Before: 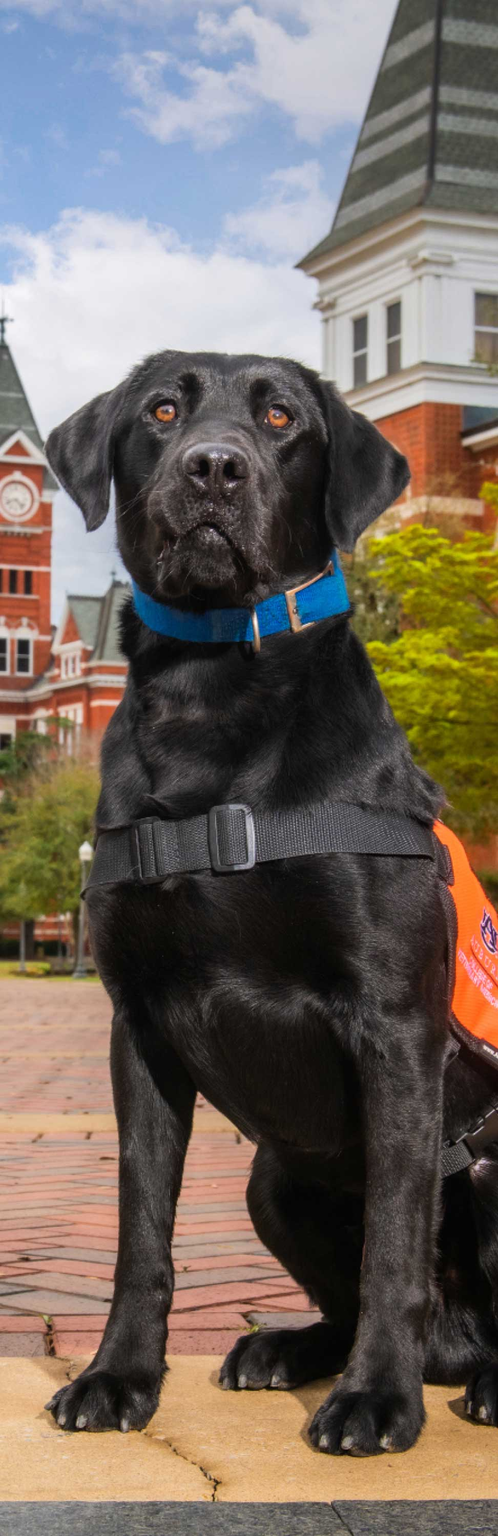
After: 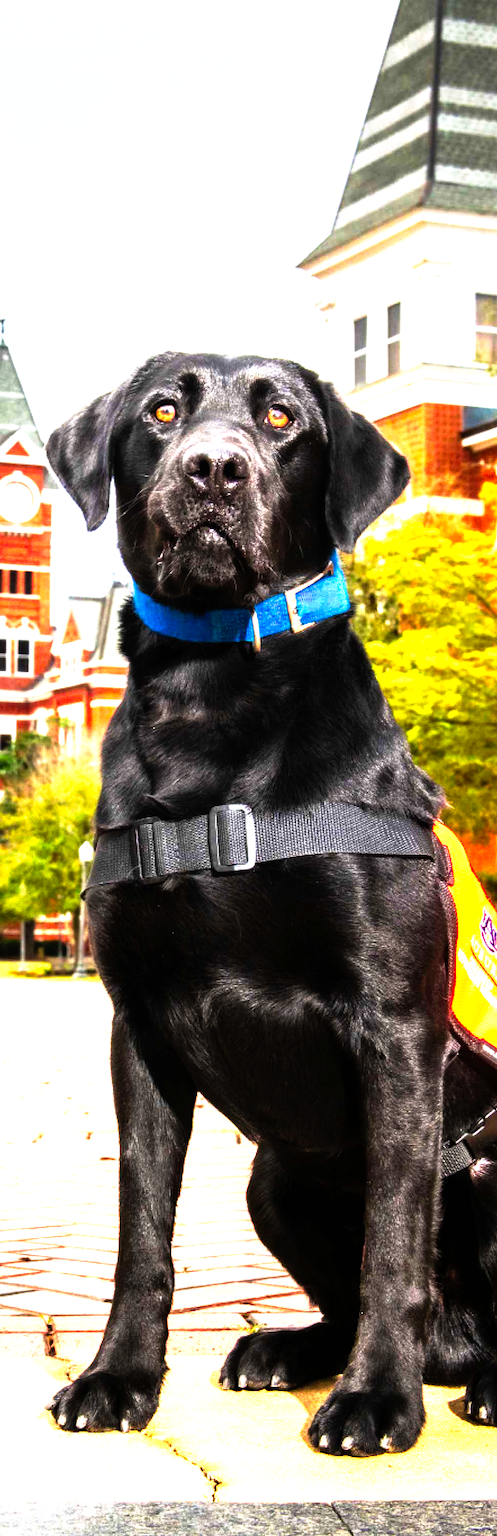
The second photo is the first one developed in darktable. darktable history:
tone curve: curves: ch0 [(0, 0) (0.003, 0.001) (0.011, 0.002) (0.025, 0.002) (0.044, 0.006) (0.069, 0.01) (0.1, 0.017) (0.136, 0.023) (0.177, 0.038) (0.224, 0.066) (0.277, 0.118) (0.335, 0.185) (0.399, 0.264) (0.468, 0.365) (0.543, 0.475) (0.623, 0.606) (0.709, 0.759) (0.801, 0.923) (0.898, 0.999) (1, 1)], preserve colors none
exposure: black level correction 0.001, exposure 1.646 EV, compensate exposure bias true, compensate highlight preservation false
